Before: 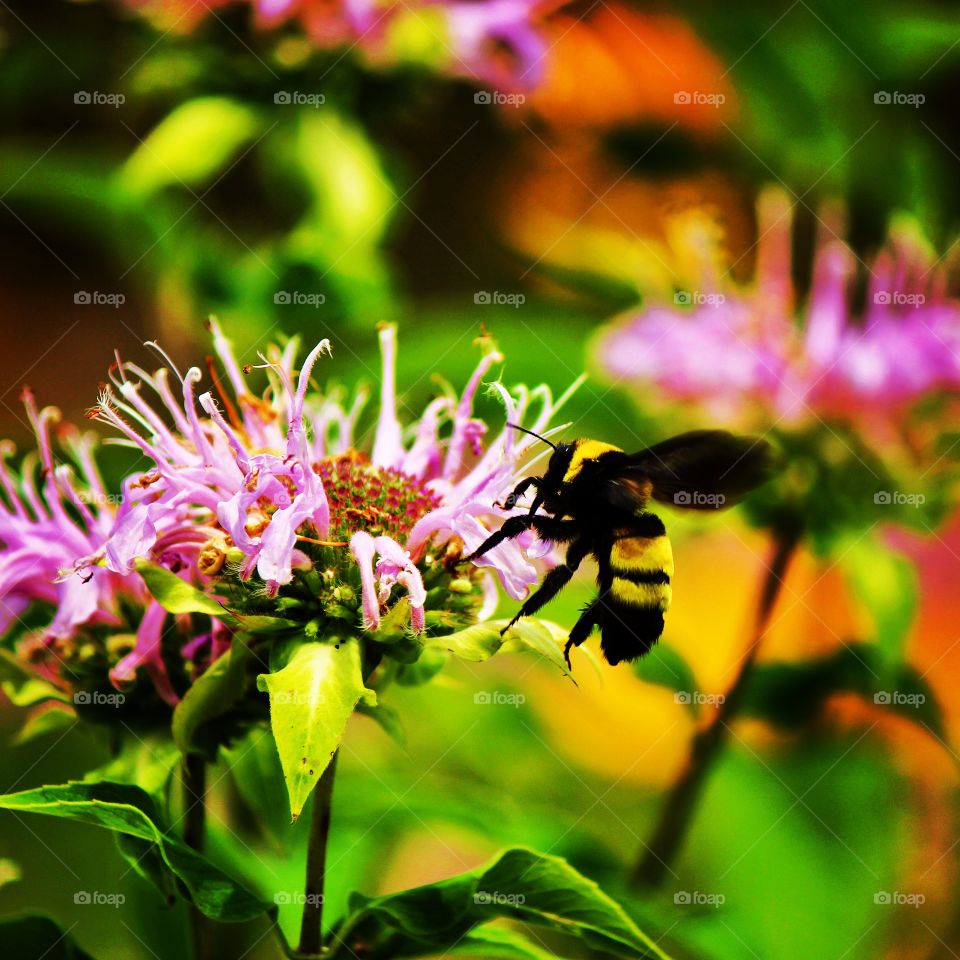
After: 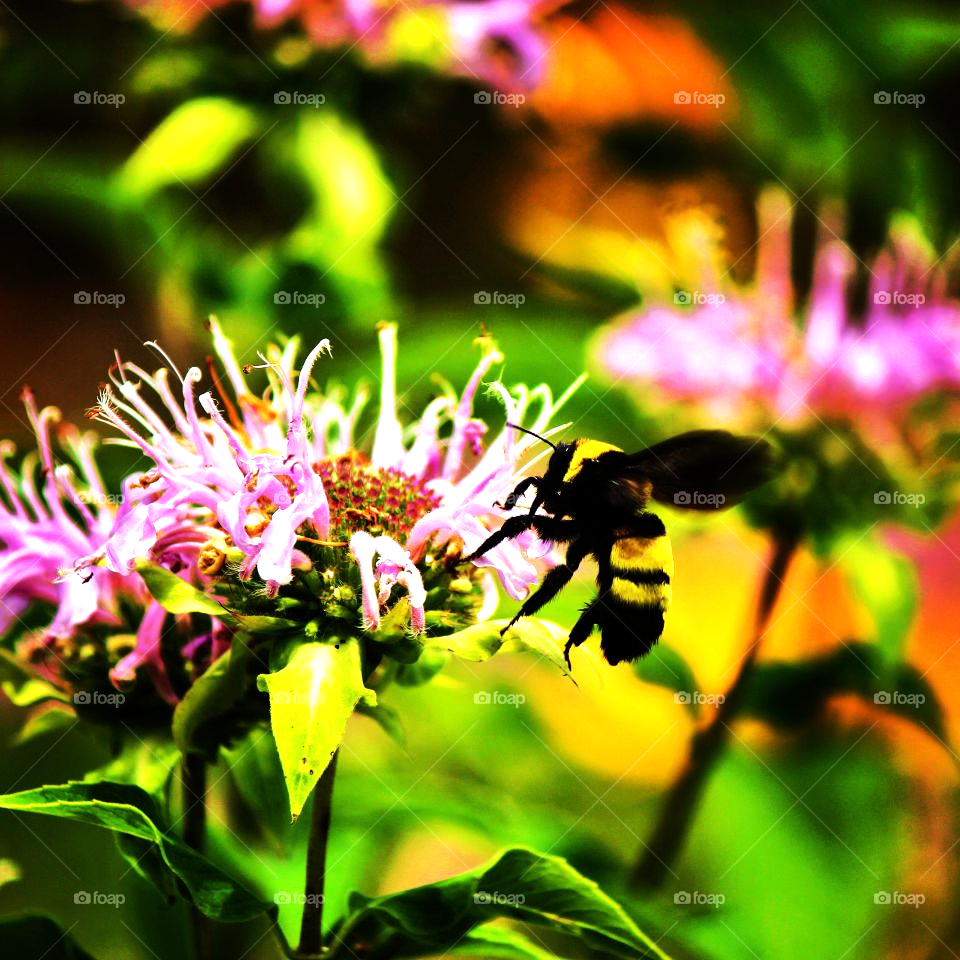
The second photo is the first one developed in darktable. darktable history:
tone equalizer: -8 EV -0.758 EV, -7 EV -0.74 EV, -6 EV -0.637 EV, -5 EV -0.361 EV, -3 EV 0.367 EV, -2 EV 0.6 EV, -1 EV 0.69 EV, +0 EV 0.761 EV, edges refinement/feathering 500, mask exposure compensation -1.57 EV, preserve details no
